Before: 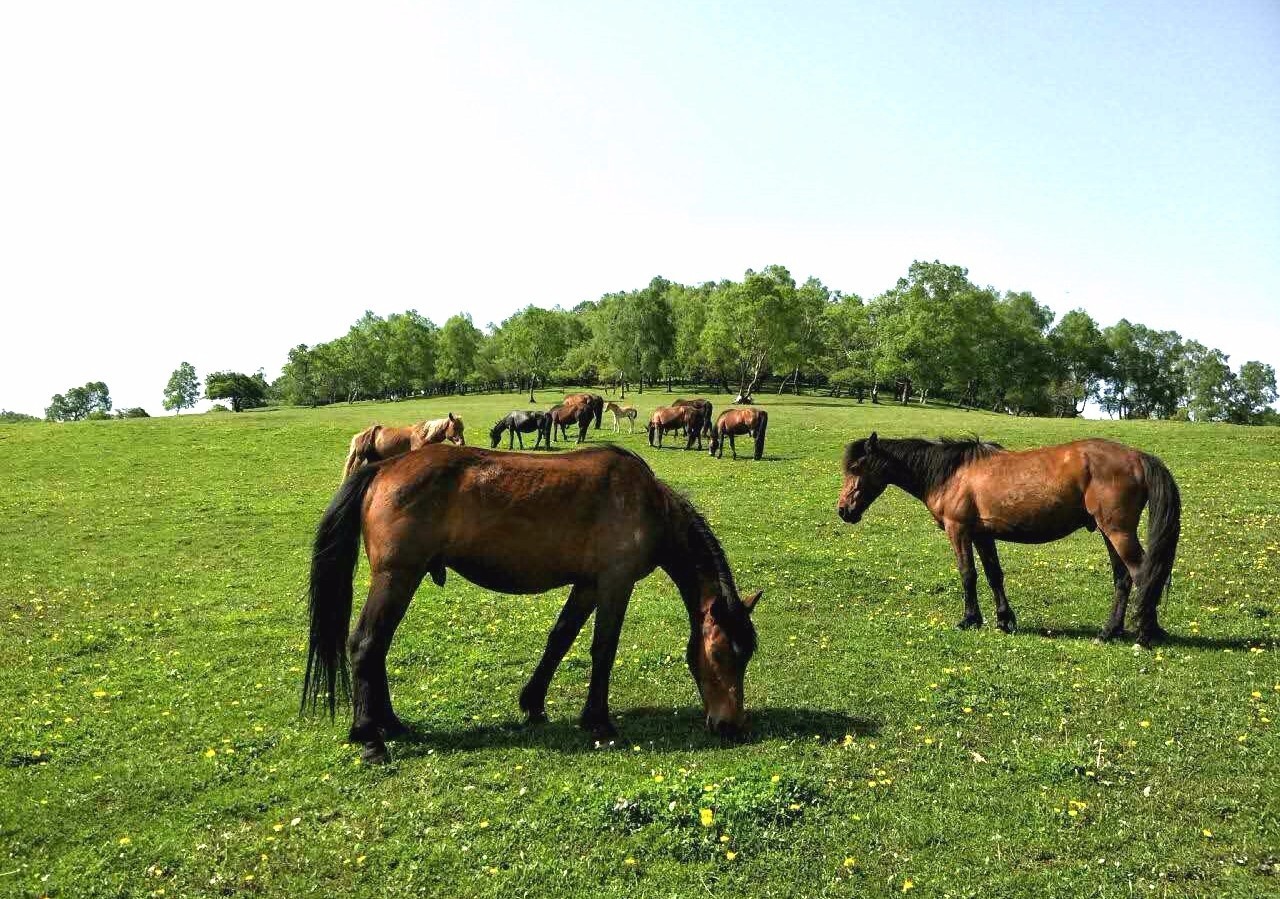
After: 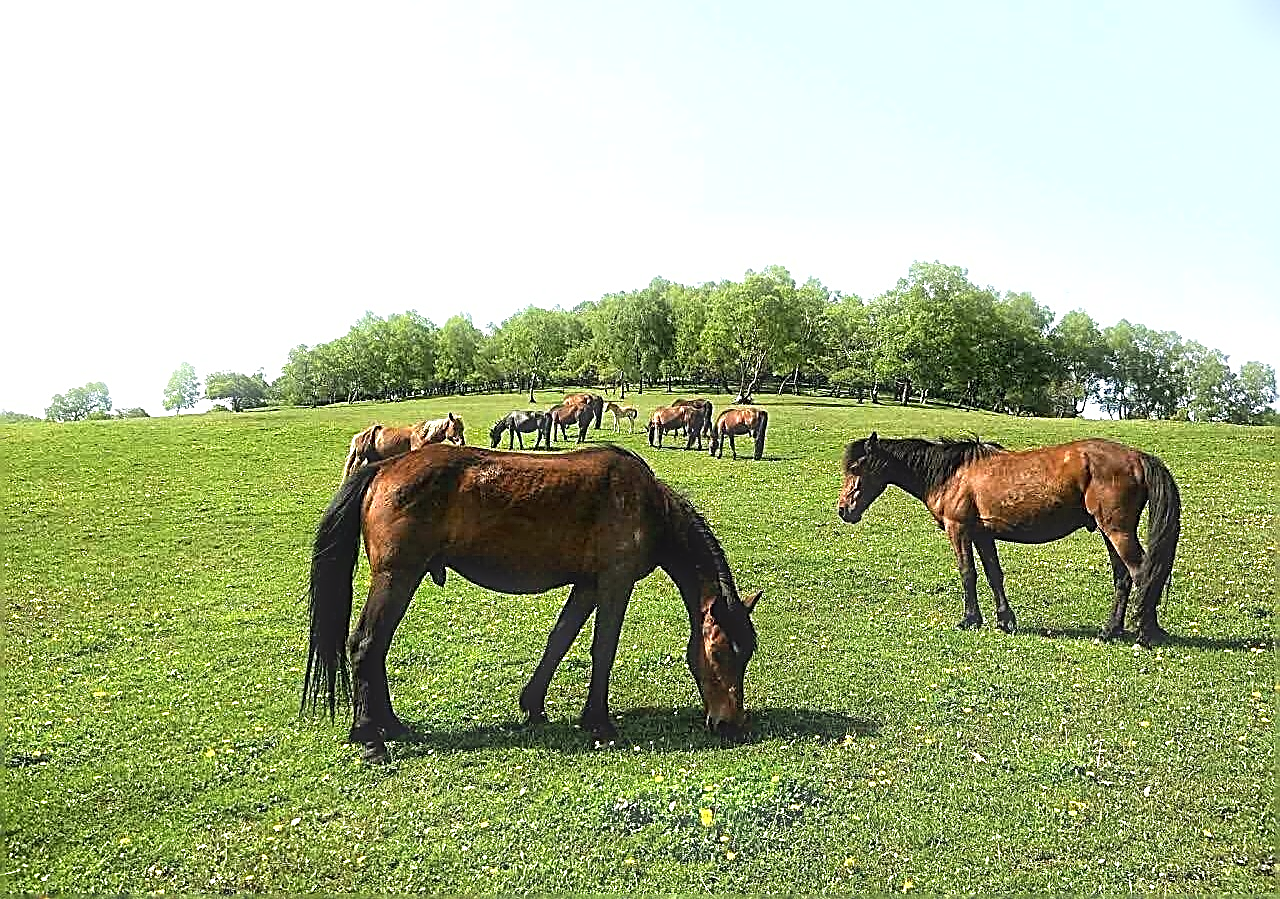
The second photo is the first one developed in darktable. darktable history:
bloom: size 5%, threshold 95%, strength 15%
sharpen: amount 2
